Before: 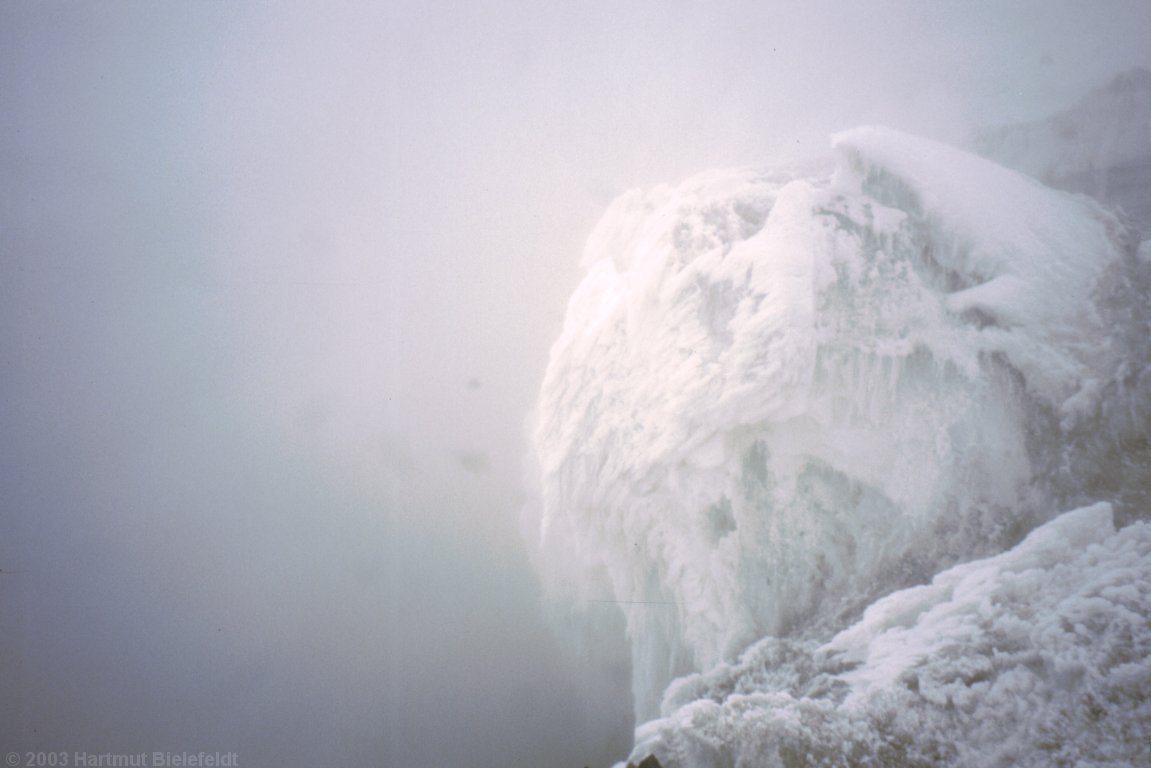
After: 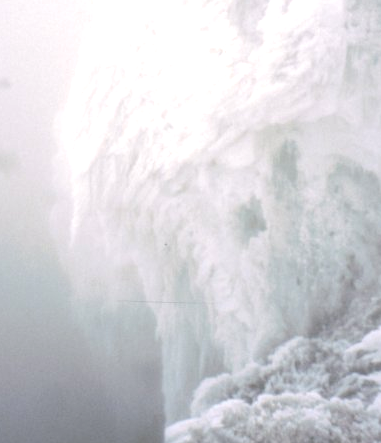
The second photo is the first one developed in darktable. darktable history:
crop: left 40.878%, top 39.176%, right 25.993%, bottom 3.081%
tone equalizer: -8 EV -0.417 EV, -7 EV -0.389 EV, -6 EV -0.333 EV, -5 EV -0.222 EV, -3 EV 0.222 EV, -2 EV 0.333 EV, -1 EV 0.389 EV, +0 EV 0.417 EV, edges refinement/feathering 500, mask exposure compensation -1.57 EV, preserve details no
